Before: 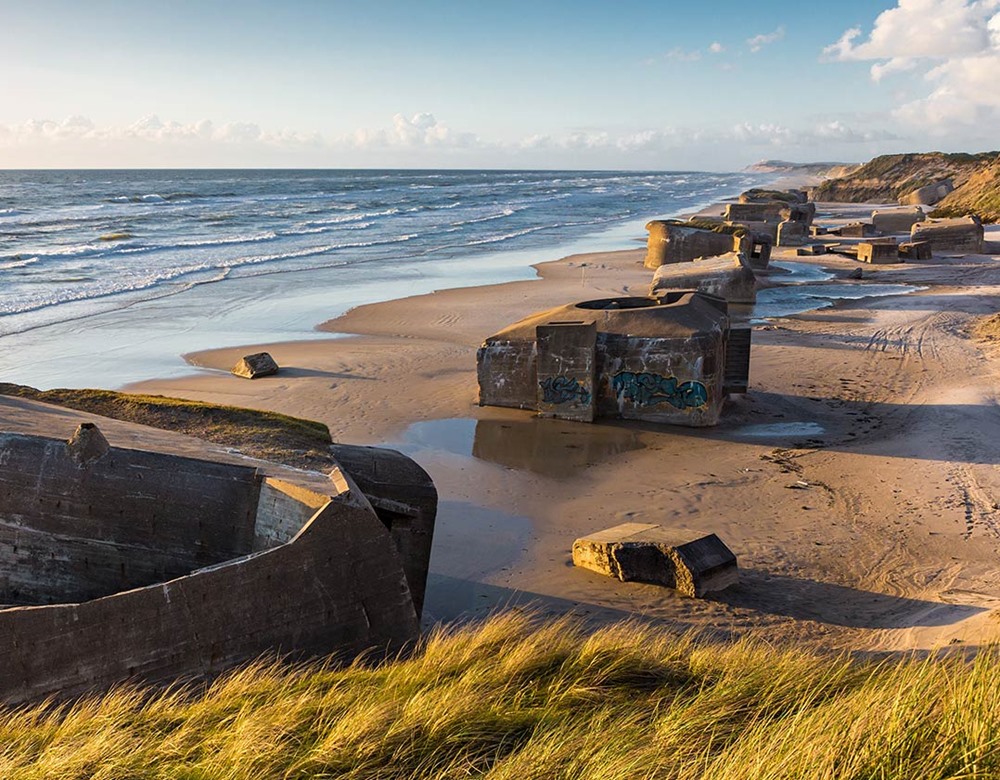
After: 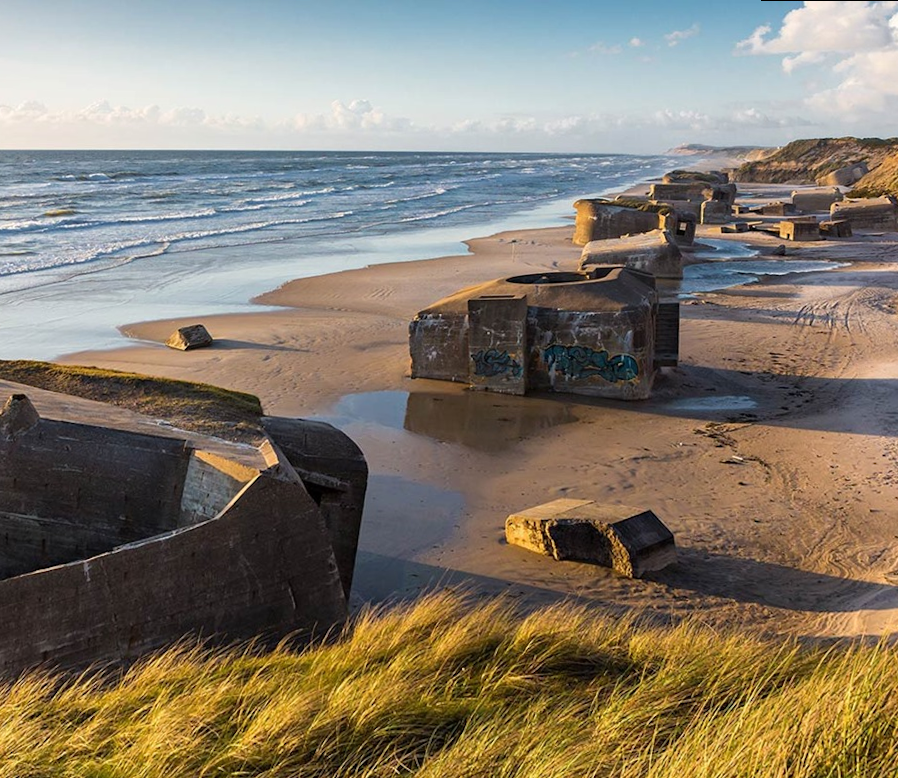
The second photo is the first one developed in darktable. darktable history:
crop and rotate: left 3.238%
rotate and perspective: rotation 0.215°, lens shift (vertical) -0.139, crop left 0.069, crop right 0.939, crop top 0.002, crop bottom 0.996
